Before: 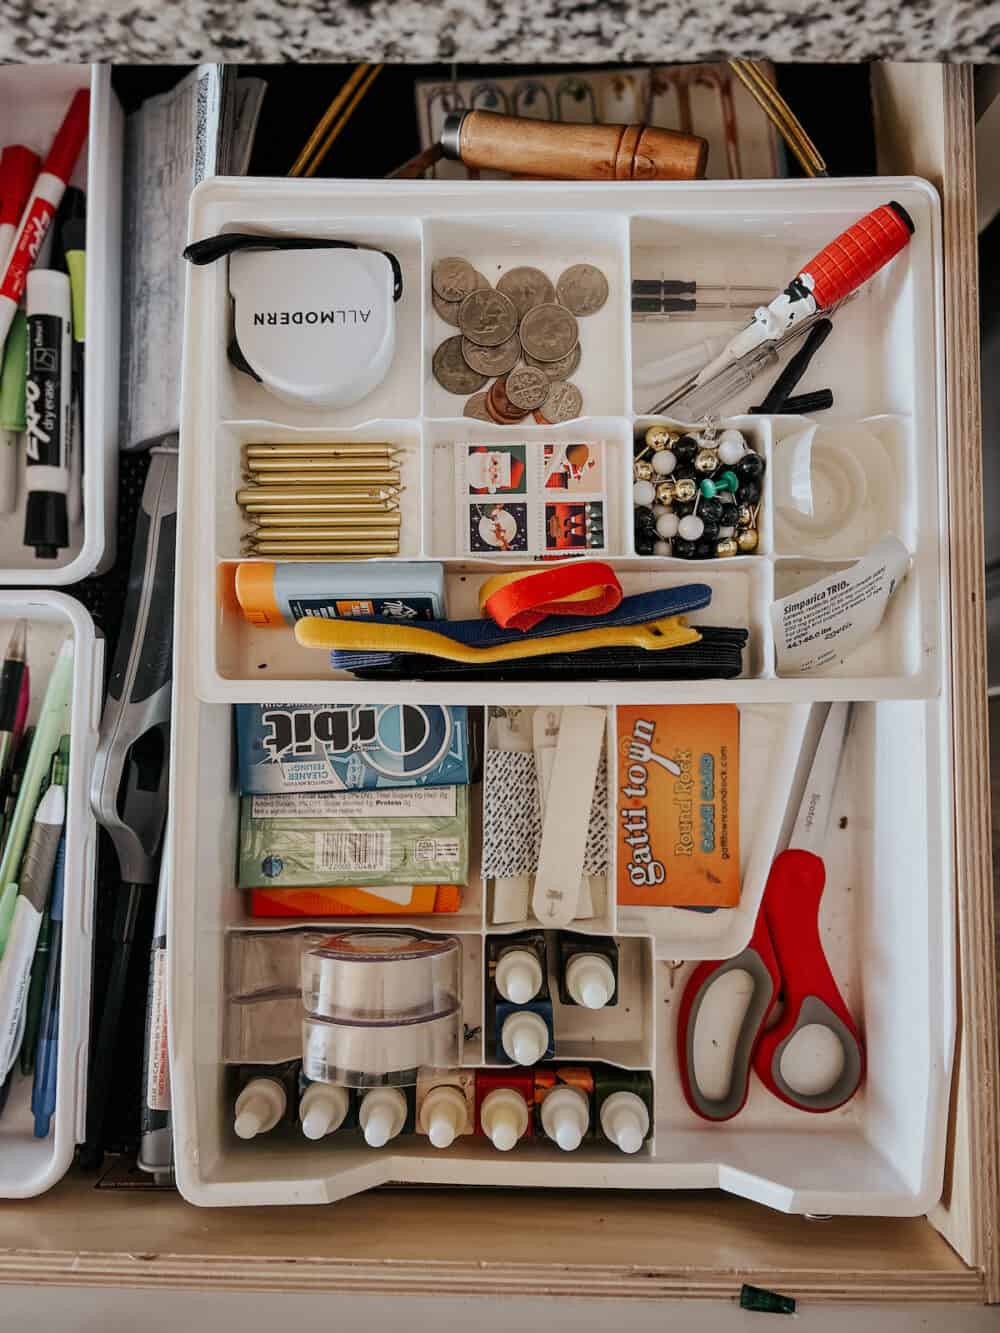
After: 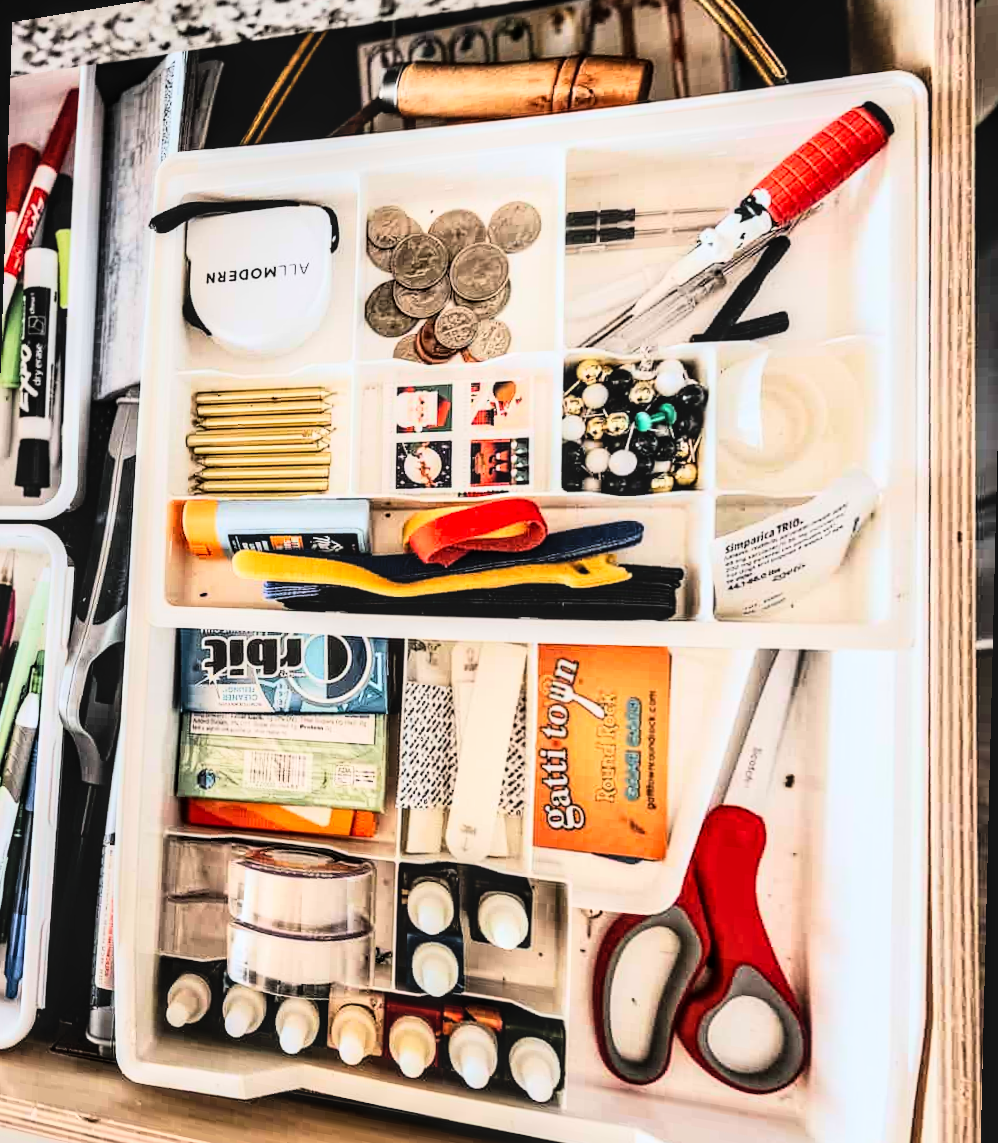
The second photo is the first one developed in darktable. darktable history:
exposure: exposure 0.128 EV, compensate highlight preservation false
rgb curve: curves: ch0 [(0, 0) (0.21, 0.15) (0.24, 0.21) (0.5, 0.75) (0.75, 0.96) (0.89, 0.99) (1, 1)]; ch1 [(0, 0.02) (0.21, 0.13) (0.25, 0.2) (0.5, 0.67) (0.75, 0.9) (0.89, 0.97) (1, 1)]; ch2 [(0, 0.02) (0.21, 0.13) (0.25, 0.2) (0.5, 0.67) (0.75, 0.9) (0.89, 0.97) (1, 1)], compensate middle gray true
rotate and perspective: rotation 1.69°, lens shift (vertical) -0.023, lens shift (horizontal) -0.291, crop left 0.025, crop right 0.988, crop top 0.092, crop bottom 0.842
local contrast: on, module defaults
